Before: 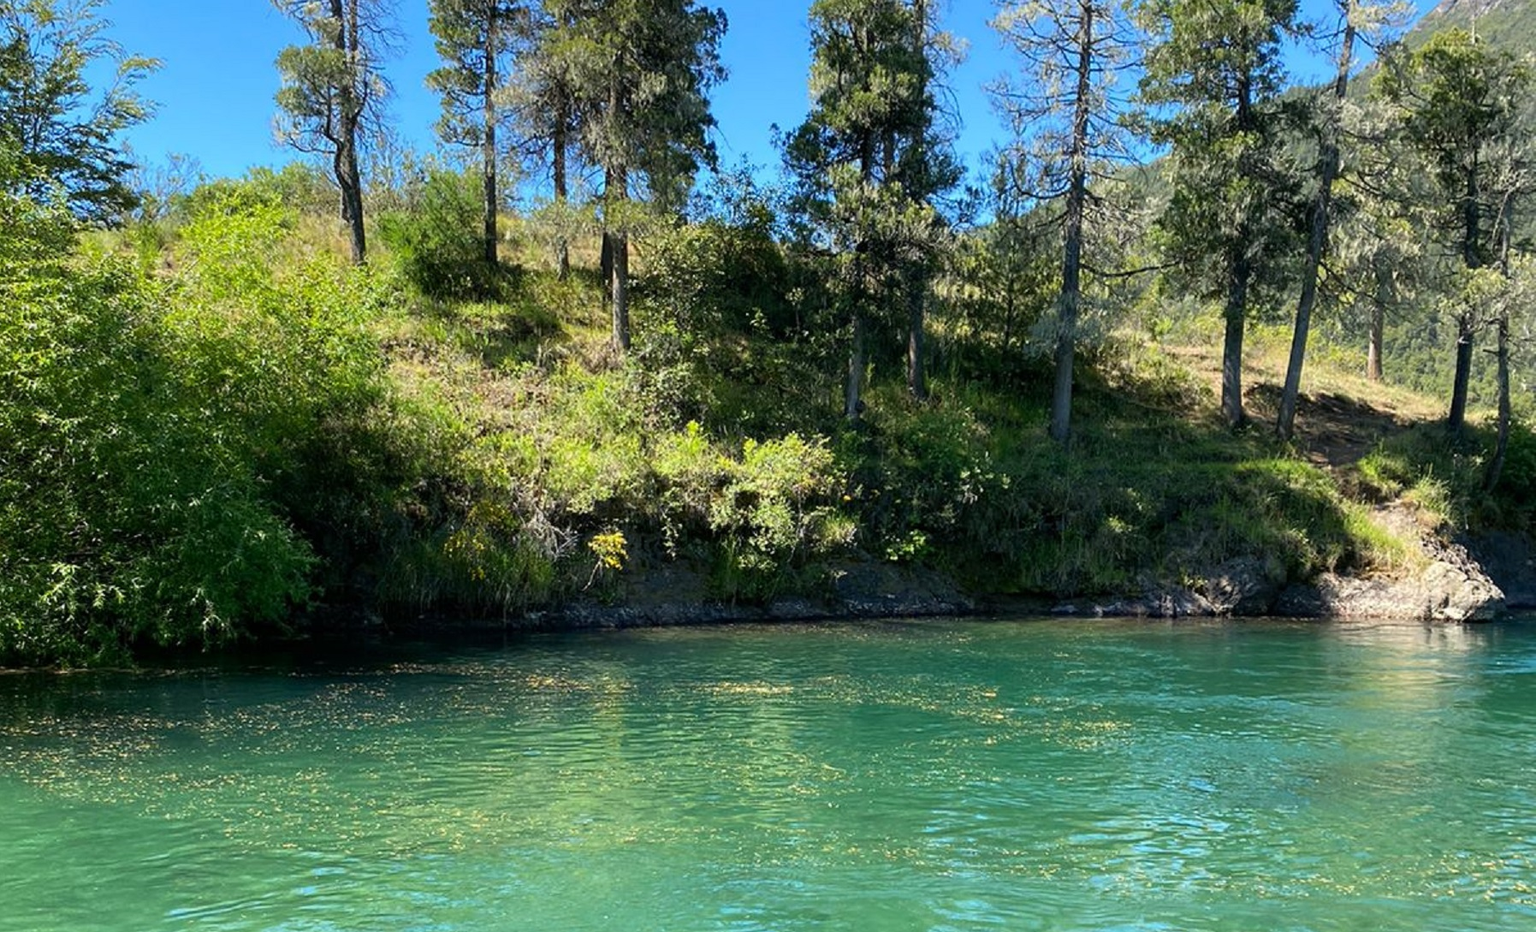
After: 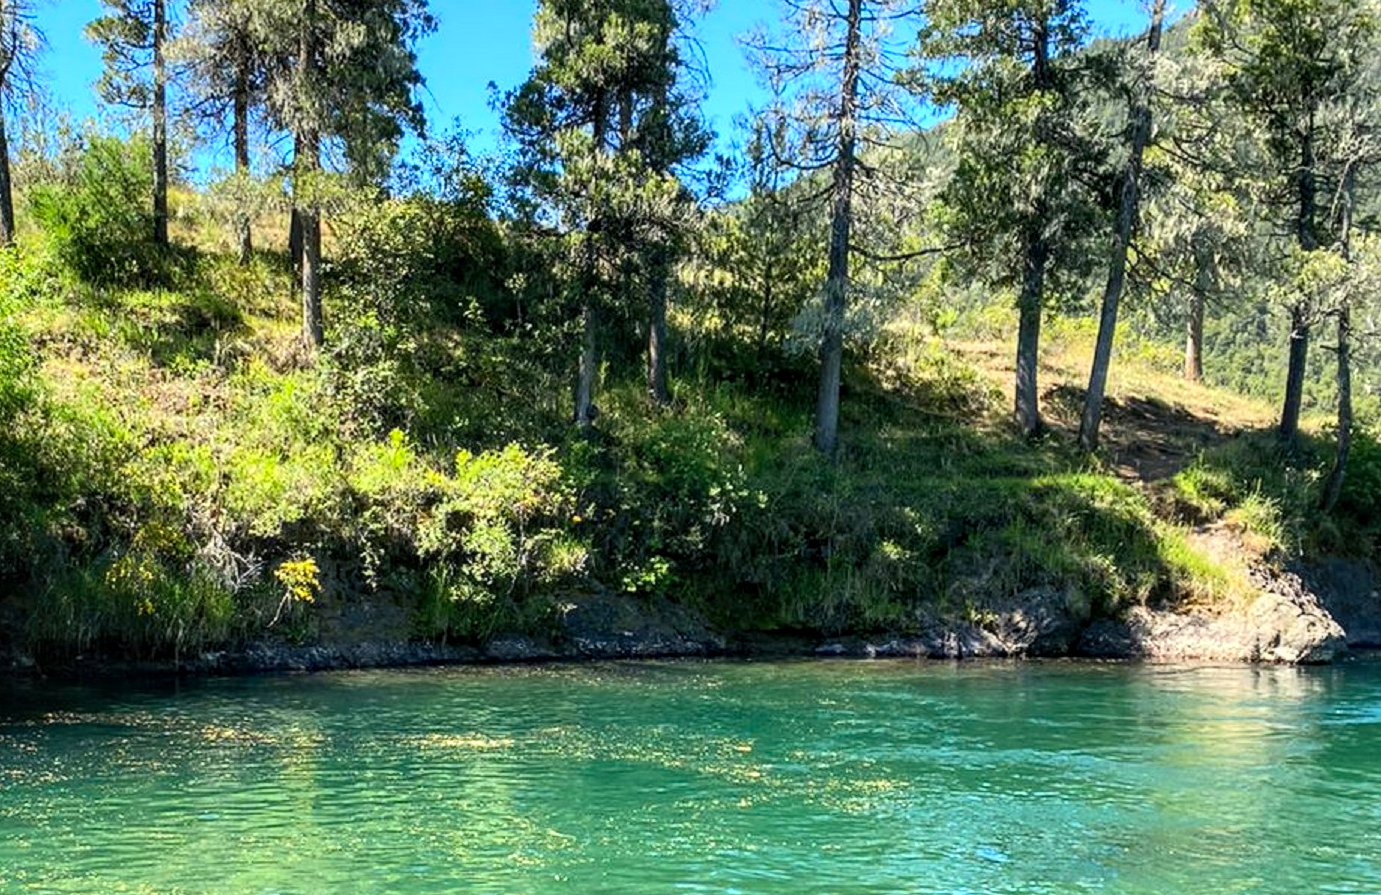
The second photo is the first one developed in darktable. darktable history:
crop: left 23.022%, top 5.866%, bottom 11.862%
local contrast: detail 130%
contrast brightness saturation: contrast 0.196, brightness 0.165, saturation 0.219
